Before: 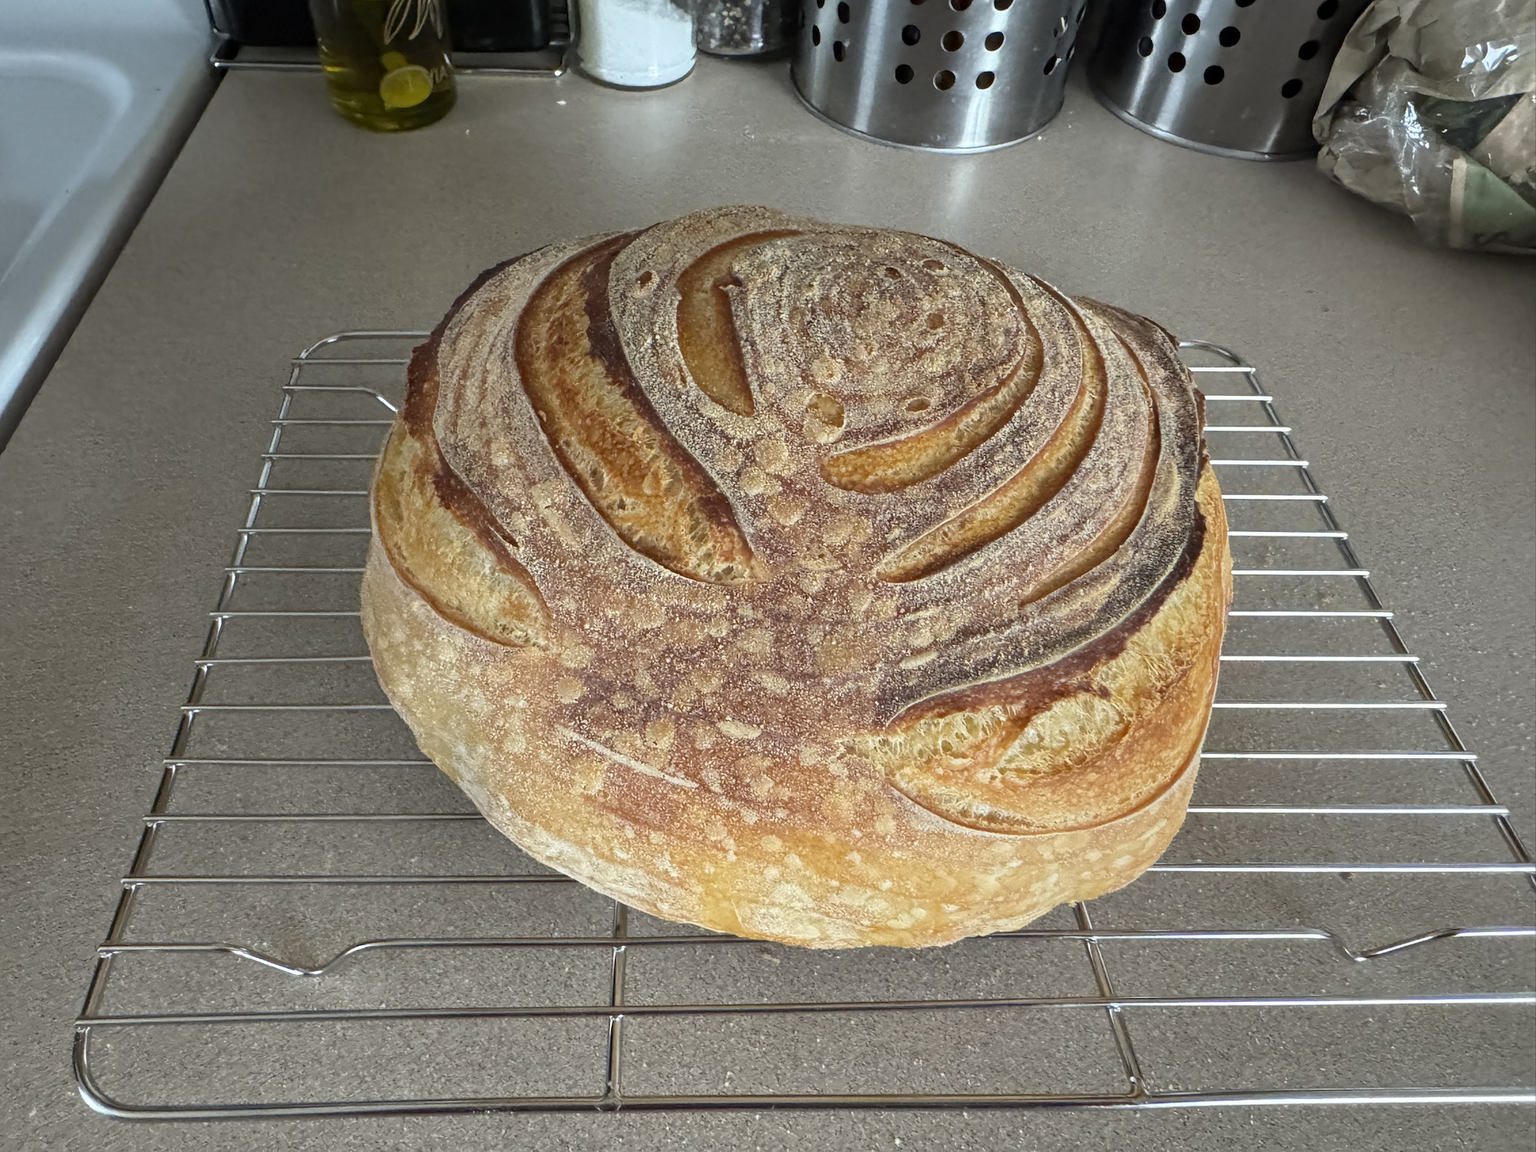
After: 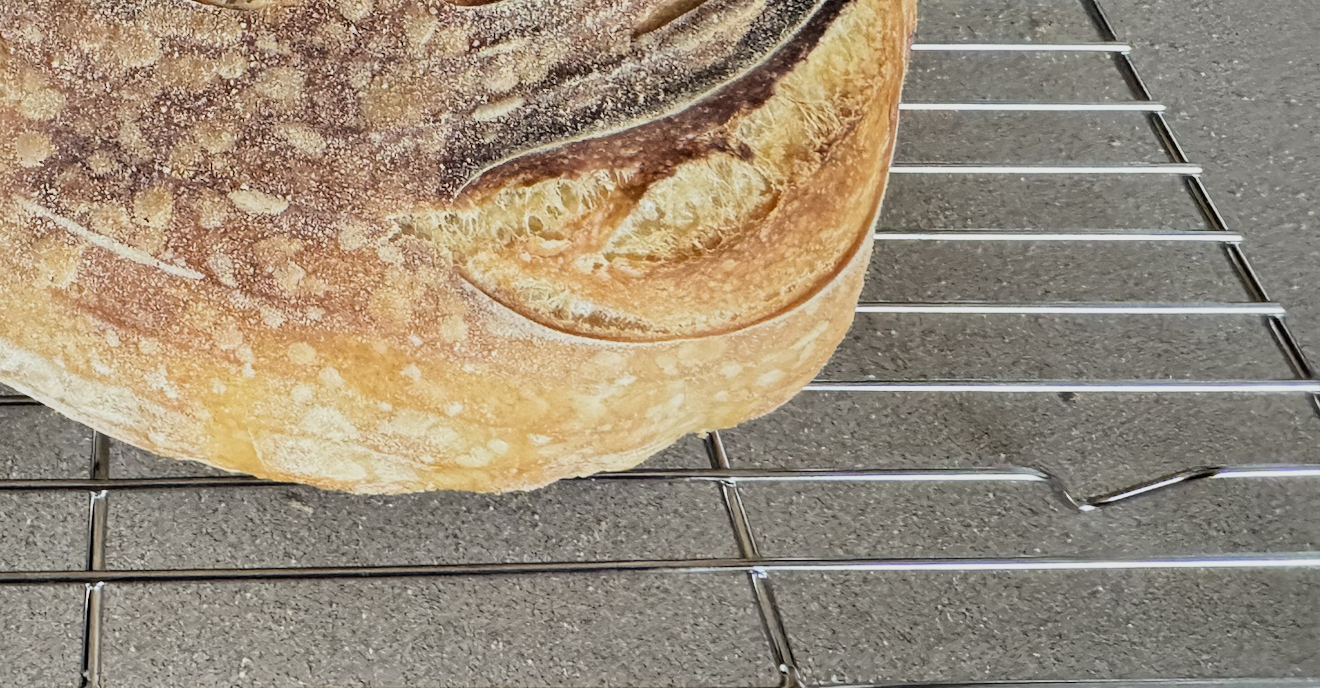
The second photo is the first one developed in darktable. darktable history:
crop and rotate: left 35.509%, top 50.238%, bottom 4.934%
filmic rgb: black relative exposure -5 EV, hardness 2.88, contrast 1.4, highlights saturation mix -30%
